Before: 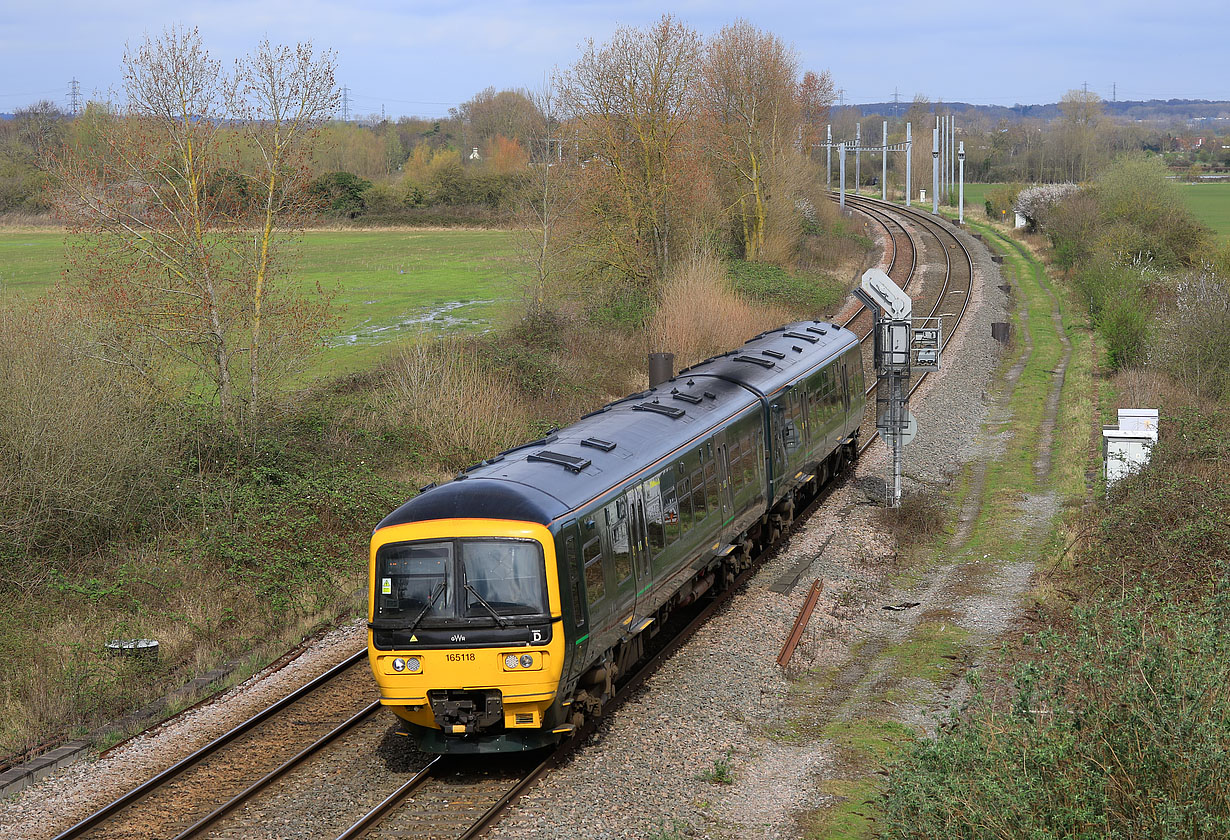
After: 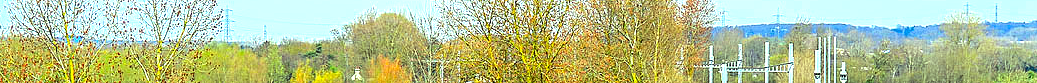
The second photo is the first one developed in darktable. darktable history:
tone equalizer: -8 EV -0.75 EV, -7 EV -0.7 EV, -6 EV -0.6 EV, -5 EV -0.4 EV, -3 EV 0.4 EV, -2 EV 0.6 EV, -1 EV 0.7 EV, +0 EV 0.75 EV, edges refinement/feathering 500, mask exposure compensation -1.57 EV, preserve details no
crop and rotate: left 9.644%, top 9.491%, right 6.021%, bottom 80.509%
contrast equalizer: y [[0.5, 0.5, 0.5, 0.539, 0.64, 0.611], [0.5 ×6], [0.5 ×6], [0 ×6], [0 ×6]]
exposure: exposure 0.6 EV, compensate highlight preservation false
color correction: highlights a* -10.77, highlights b* 9.8, saturation 1.72
